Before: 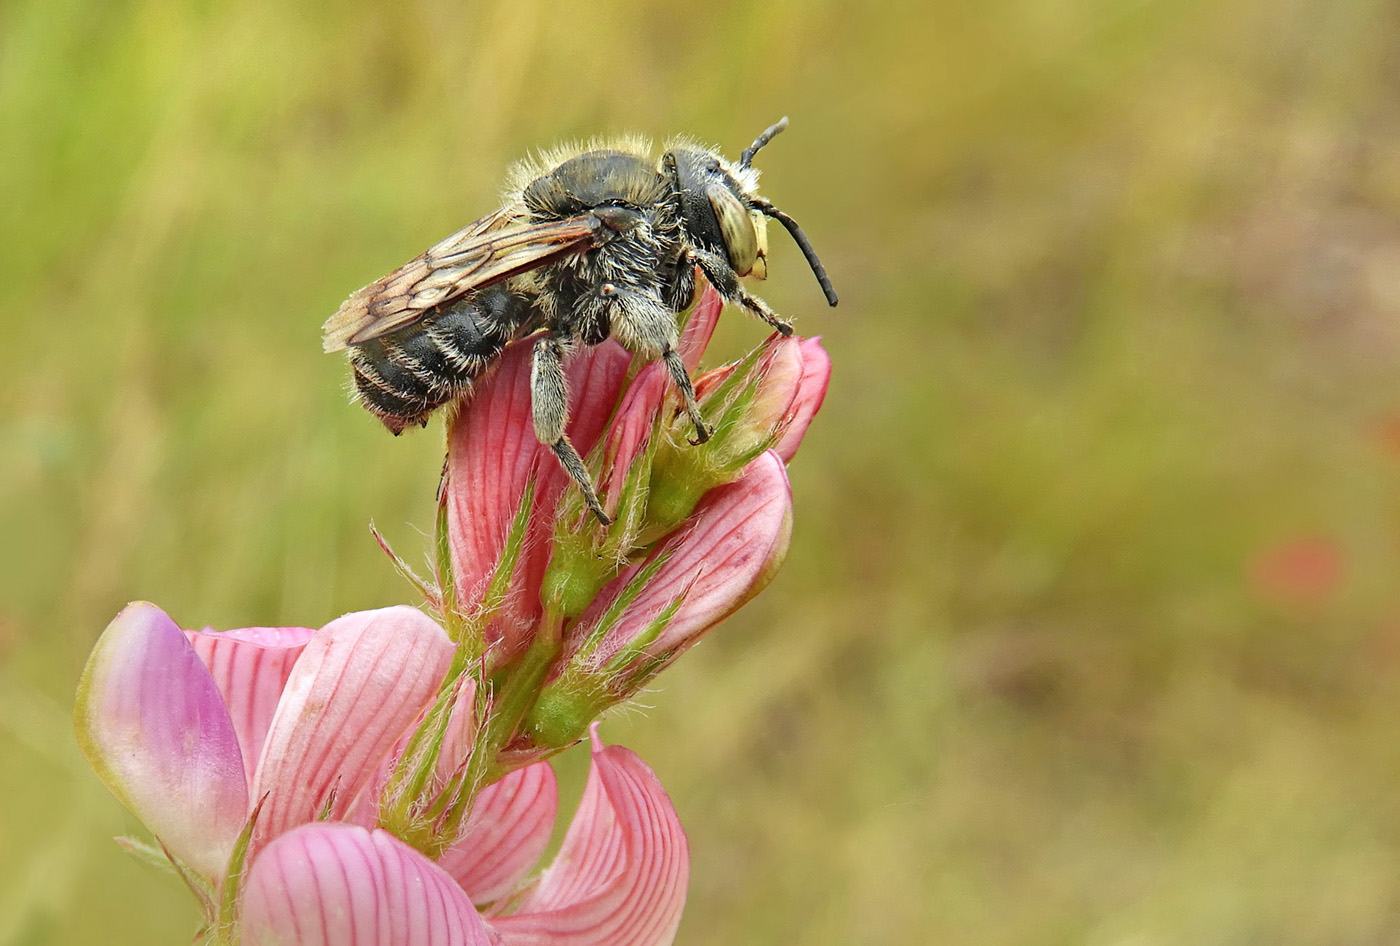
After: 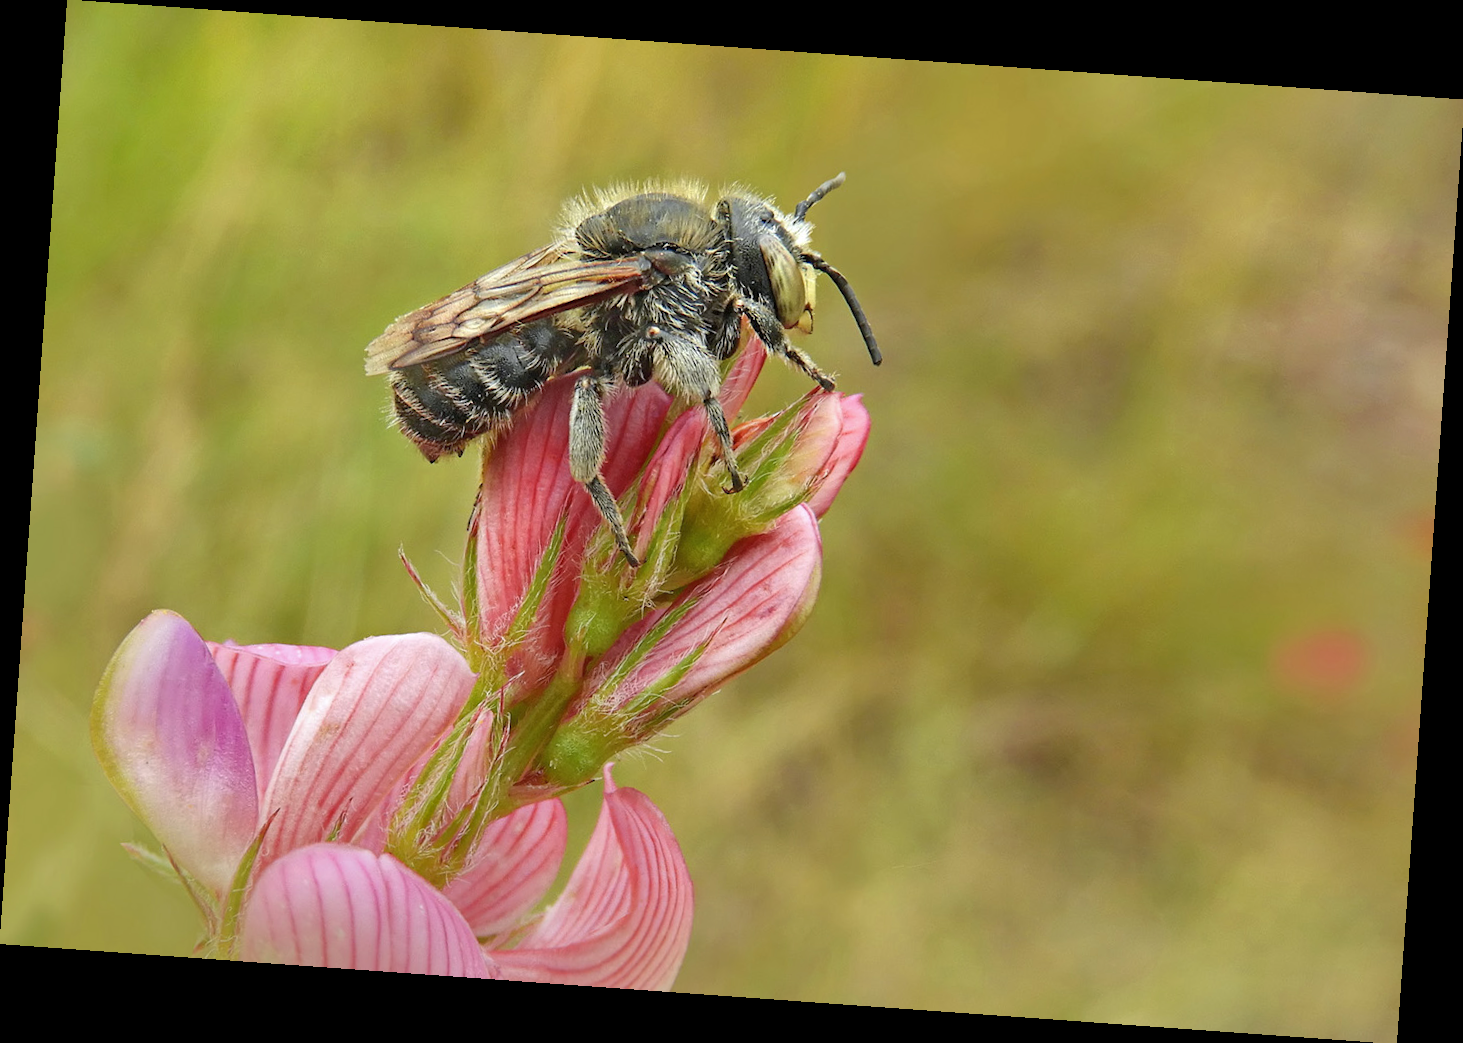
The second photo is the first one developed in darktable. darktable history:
rotate and perspective: rotation 4.1°, automatic cropping off
shadows and highlights: on, module defaults
